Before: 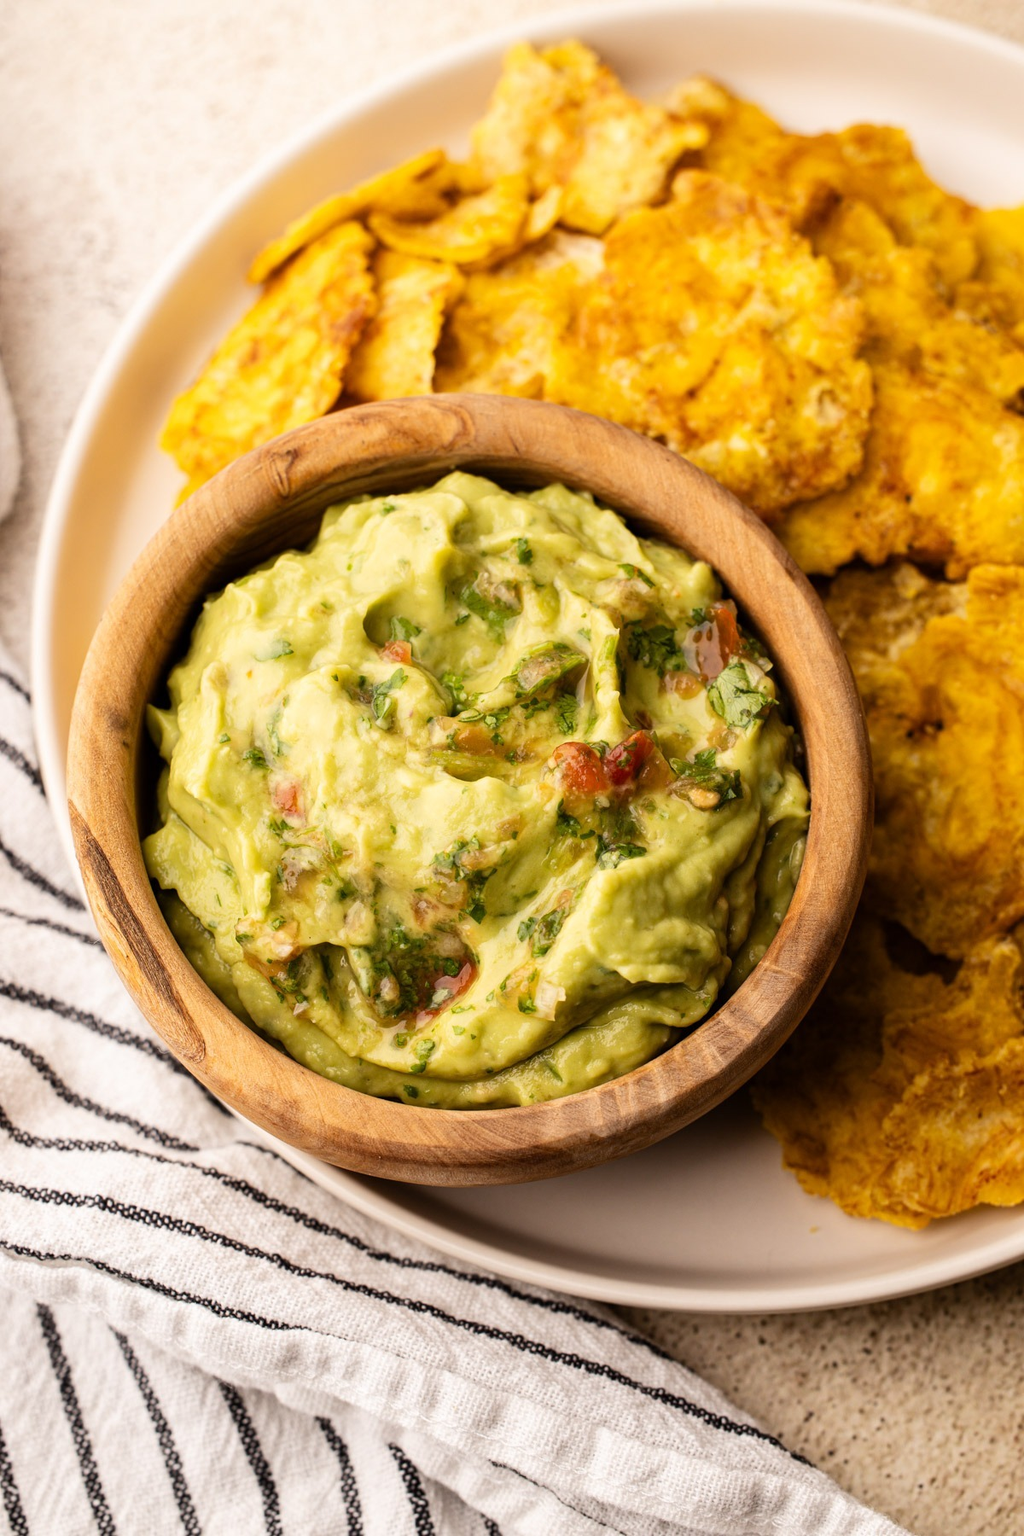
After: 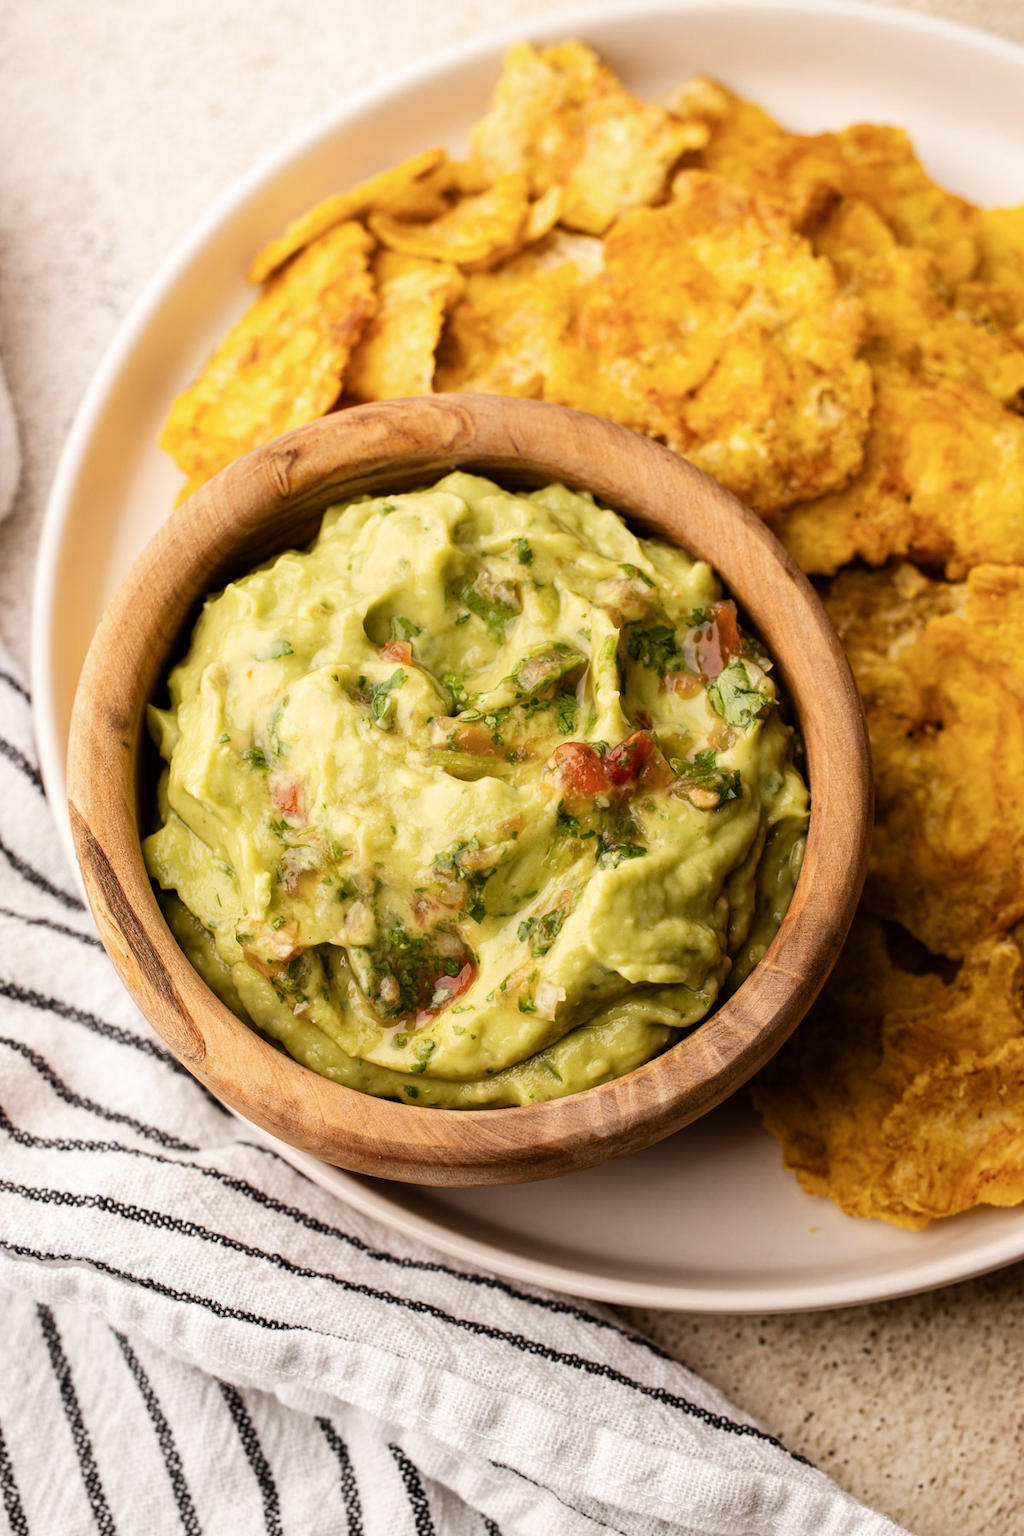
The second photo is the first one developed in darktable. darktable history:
split-toning: shadows › hue 220°, shadows › saturation 0.64, highlights › hue 220°, highlights › saturation 0.64, balance 0, compress 5.22% | blend: blend mode normal, opacity 5%; mask: uniform (no mask)
